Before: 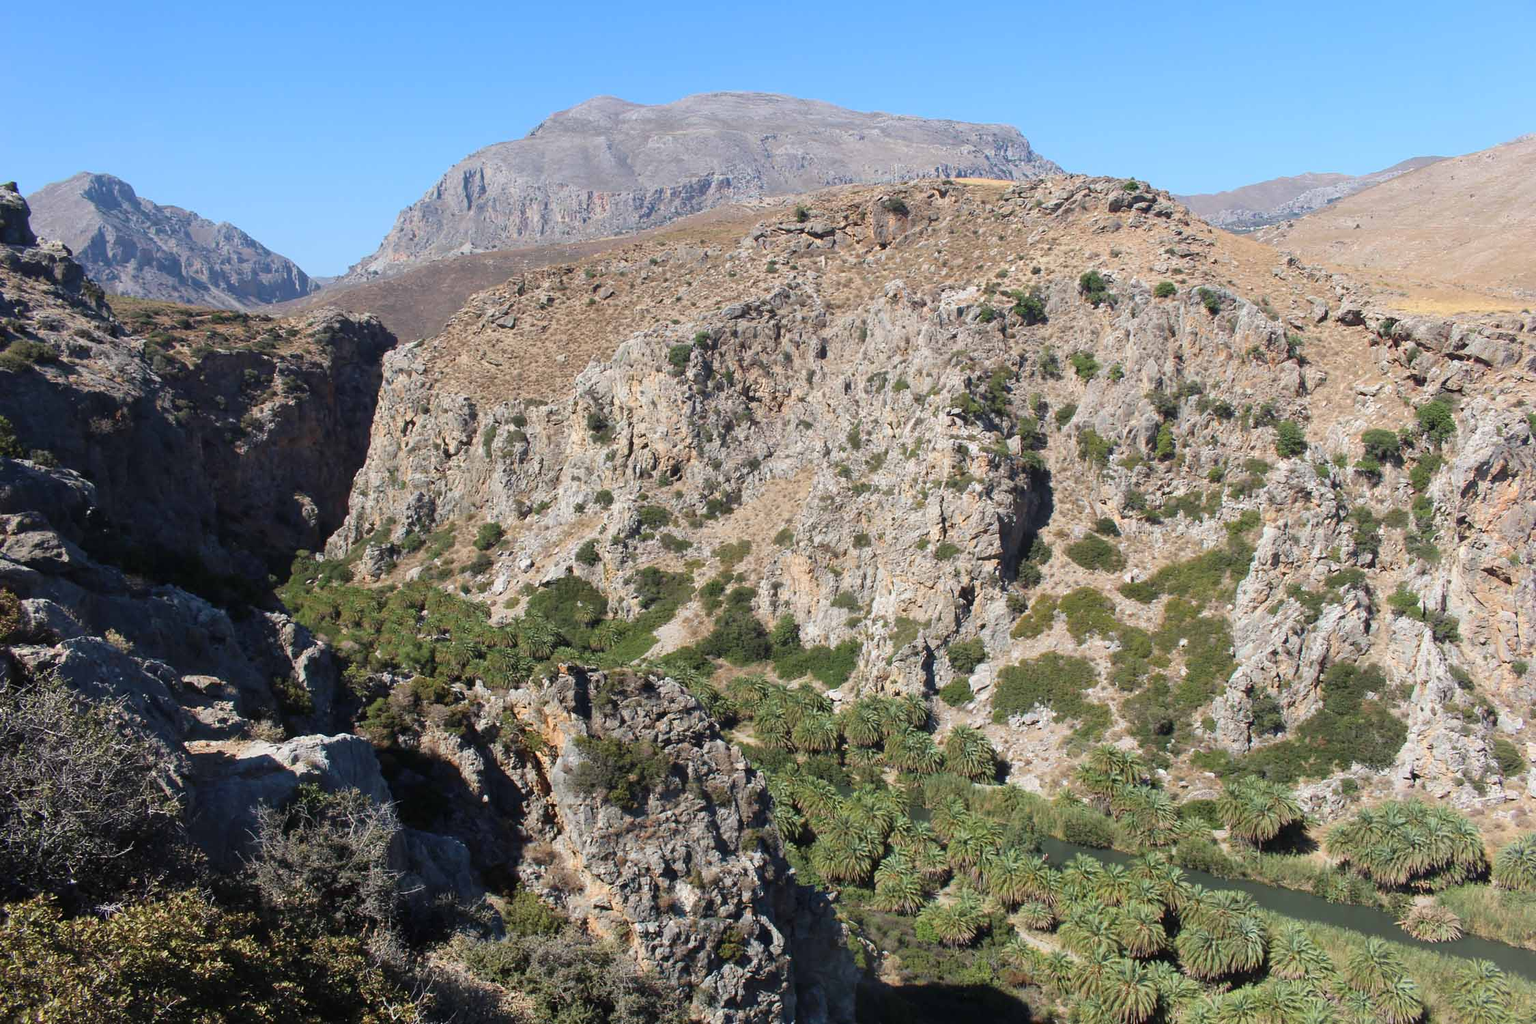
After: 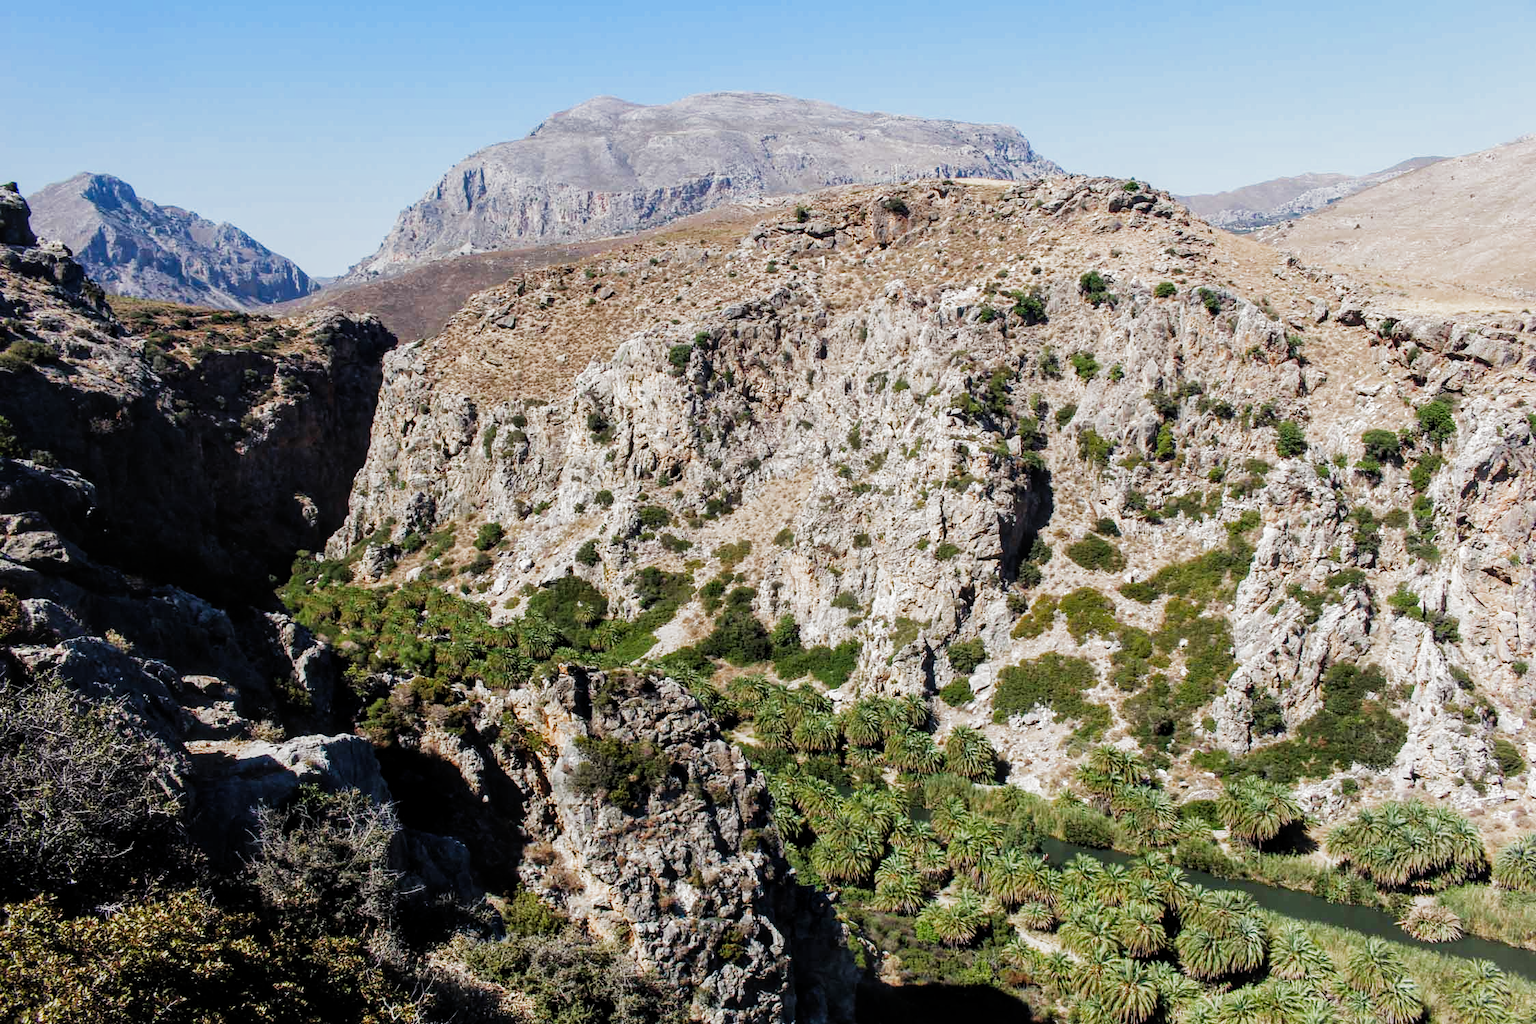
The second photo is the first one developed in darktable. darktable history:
filmic rgb: black relative exposure -6.43 EV, white relative exposure 2.43 EV, threshold 3 EV, hardness 5.27, latitude 0.1%, contrast 1.425, highlights saturation mix 2%, preserve chrominance no, color science v5 (2021), contrast in shadows safe, contrast in highlights safe, enable highlight reconstruction true
white balance: emerald 1
local contrast: on, module defaults
